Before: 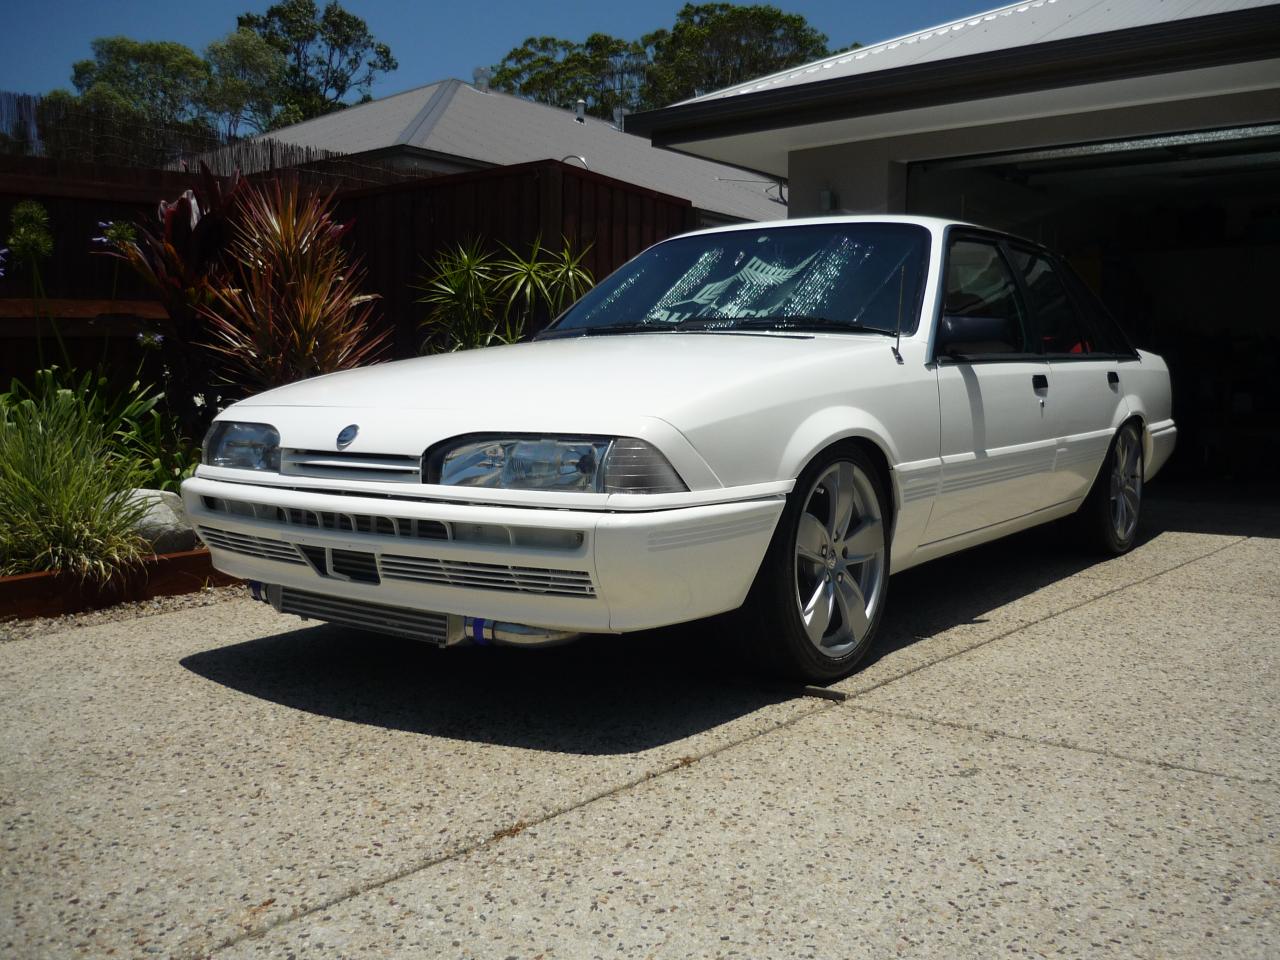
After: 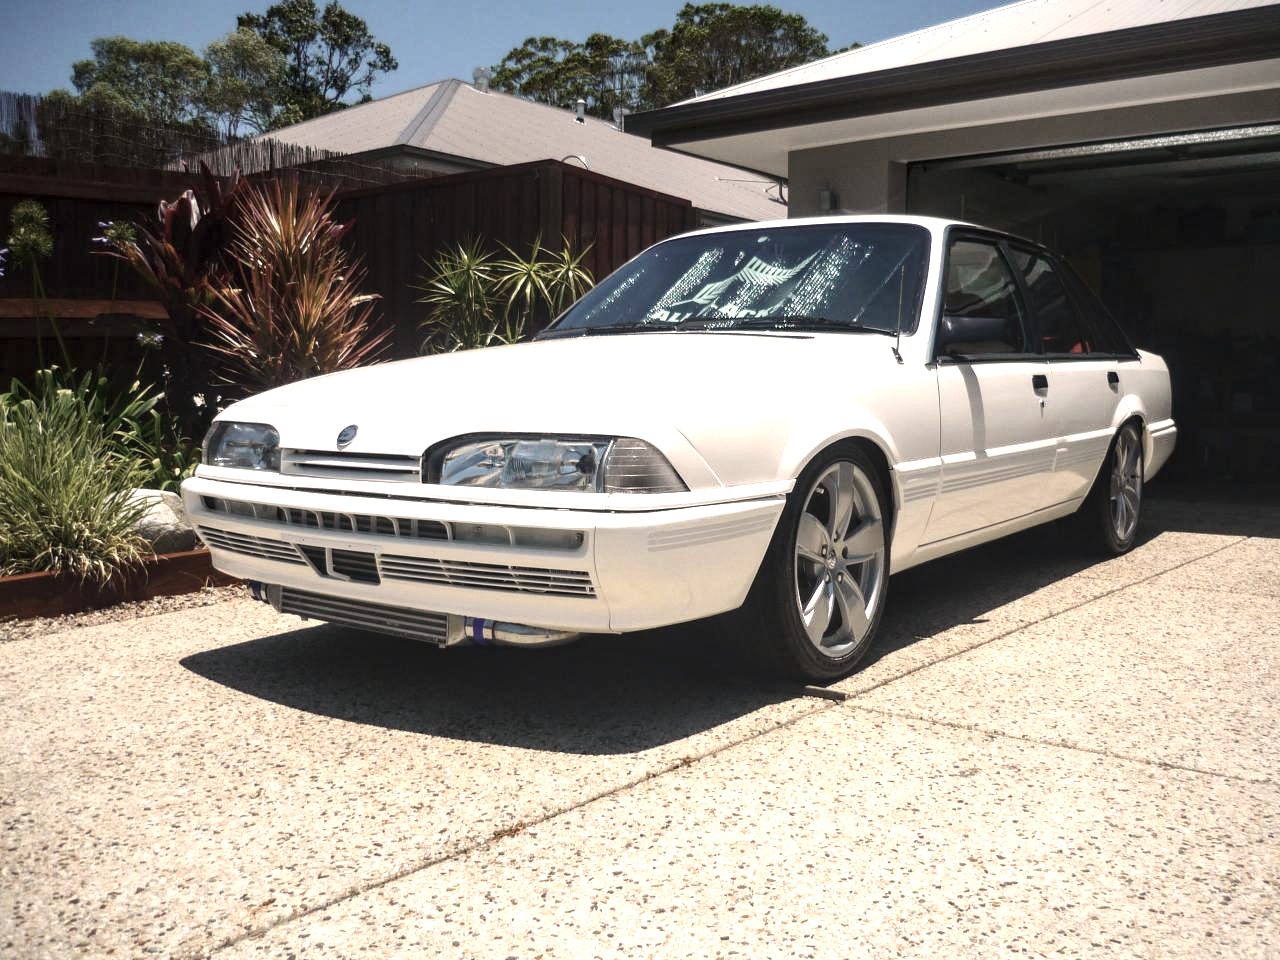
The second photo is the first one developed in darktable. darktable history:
contrast brightness saturation: contrast 0.1, saturation -0.36
white balance: red 1.127, blue 0.943
exposure: exposure 1.223 EV, compensate highlight preservation false
local contrast: on, module defaults
